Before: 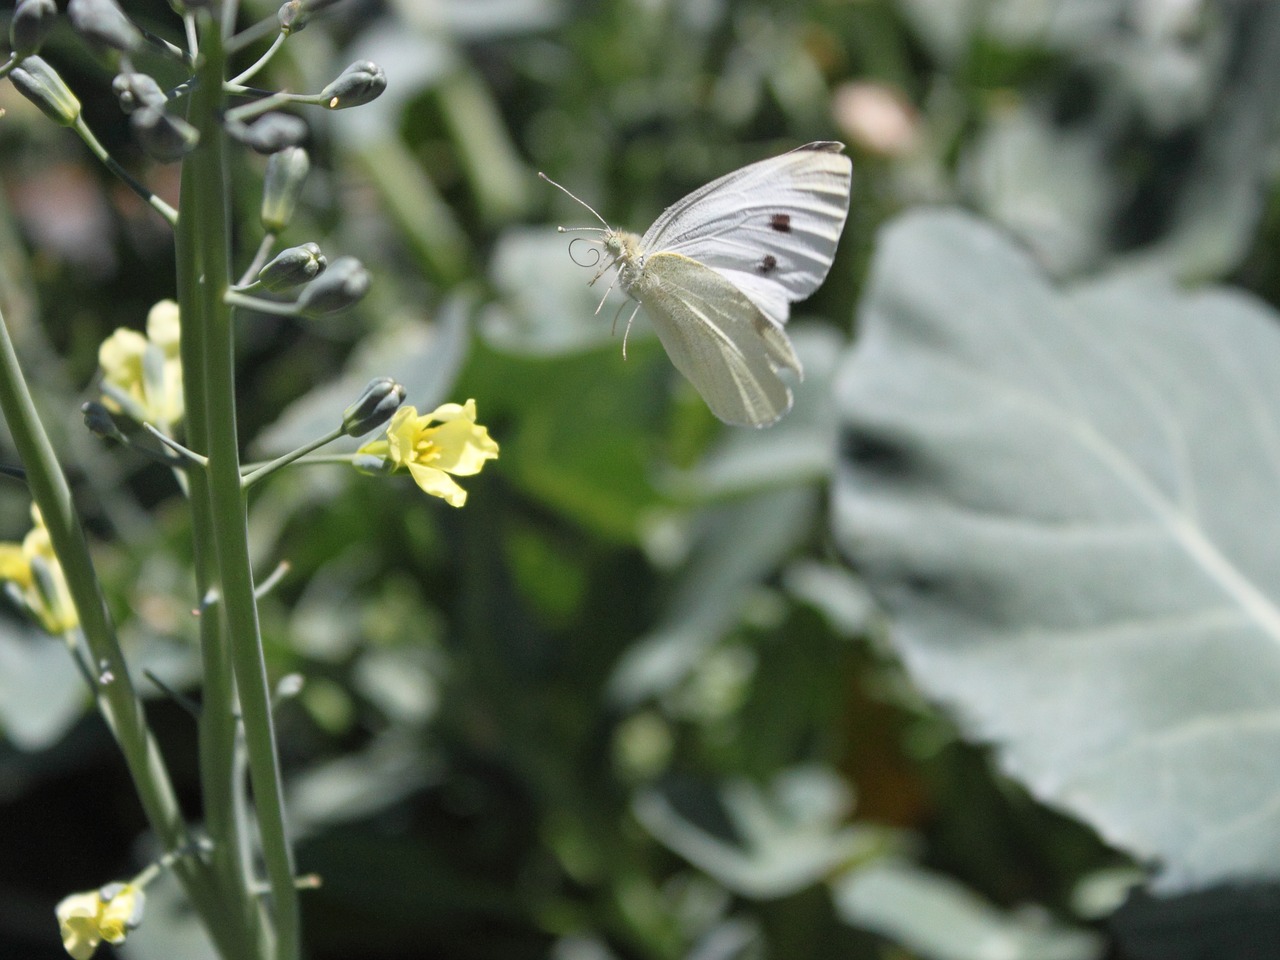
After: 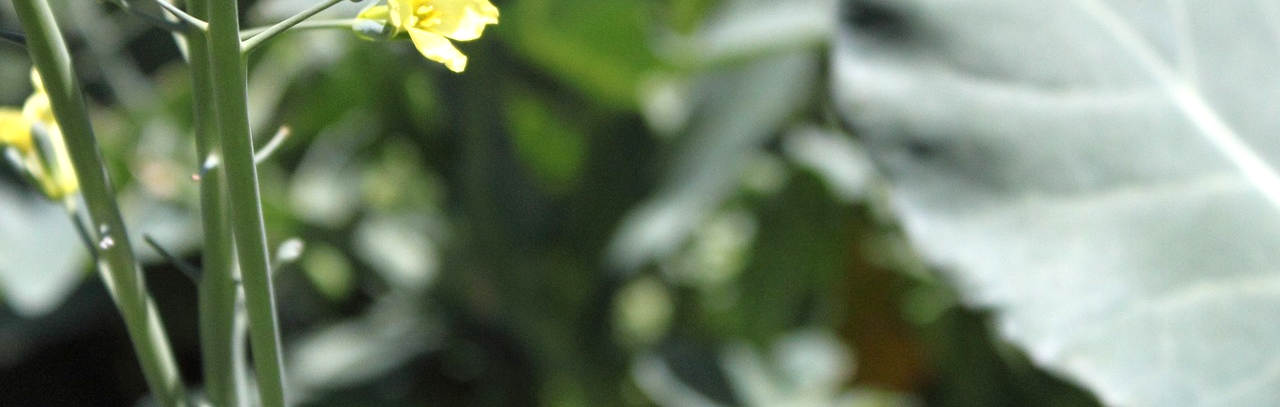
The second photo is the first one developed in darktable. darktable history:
exposure: black level correction 0.001, exposure 0.498 EV, compensate highlight preservation false
crop: top 45.409%, bottom 12.138%
